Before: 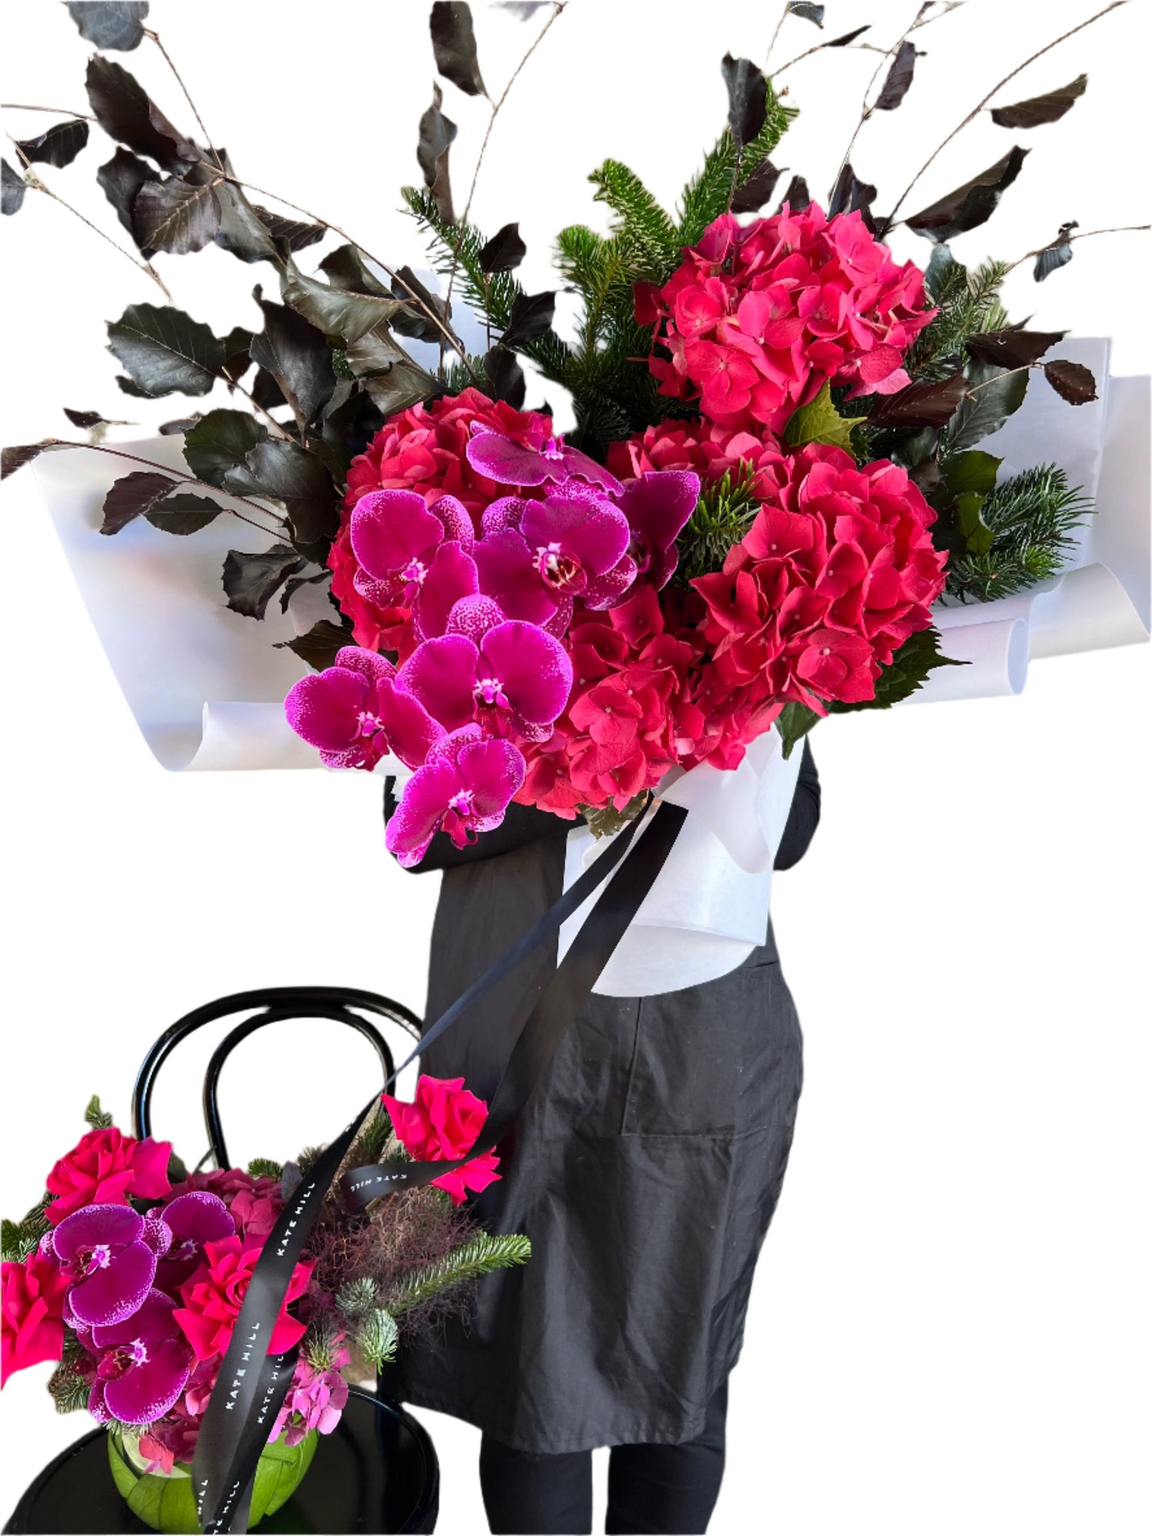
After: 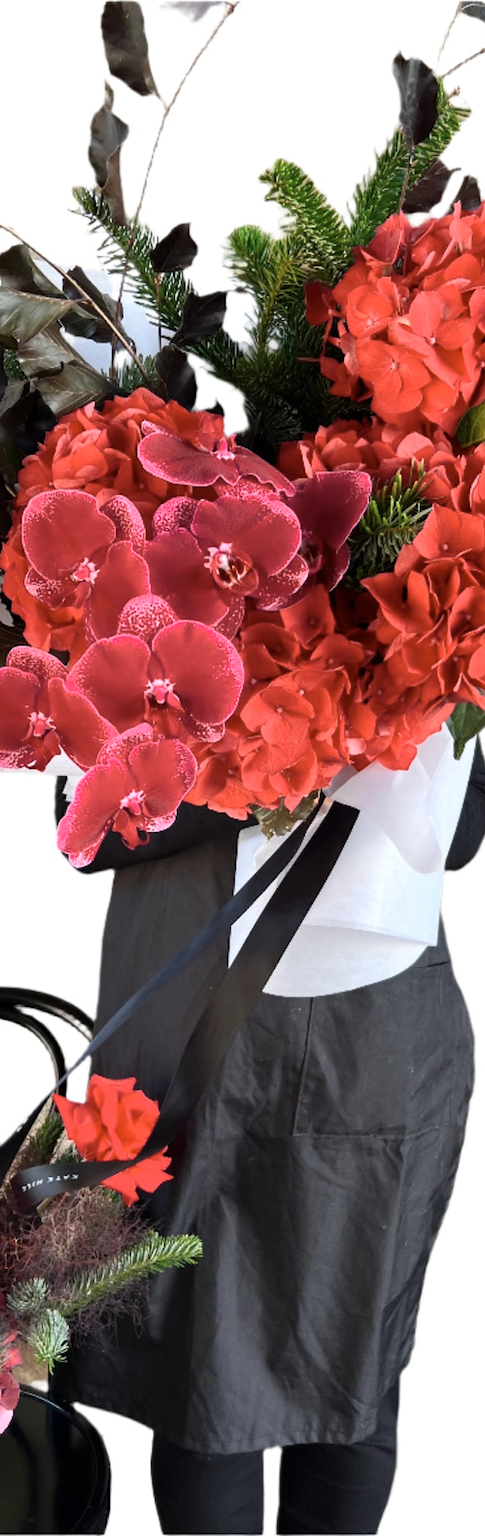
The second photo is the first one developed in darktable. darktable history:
color zones: curves: ch0 [(0.018, 0.548) (0.224, 0.64) (0.425, 0.447) (0.675, 0.575) (0.732, 0.579)]; ch1 [(0.066, 0.487) (0.25, 0.5) (0.404, 0.43) (0.75, 0.421) (0.956, 0.421)]; ch2 [(0.044, 0.561) (0.215, 0.465) (0.399, 0.544) (0.465, 0.548) (0.614, 0.447) (0.724, 0.43) (0.882, 0.623) (0.956, 0.632)]
crop: left 28.583%, right 29.231%
